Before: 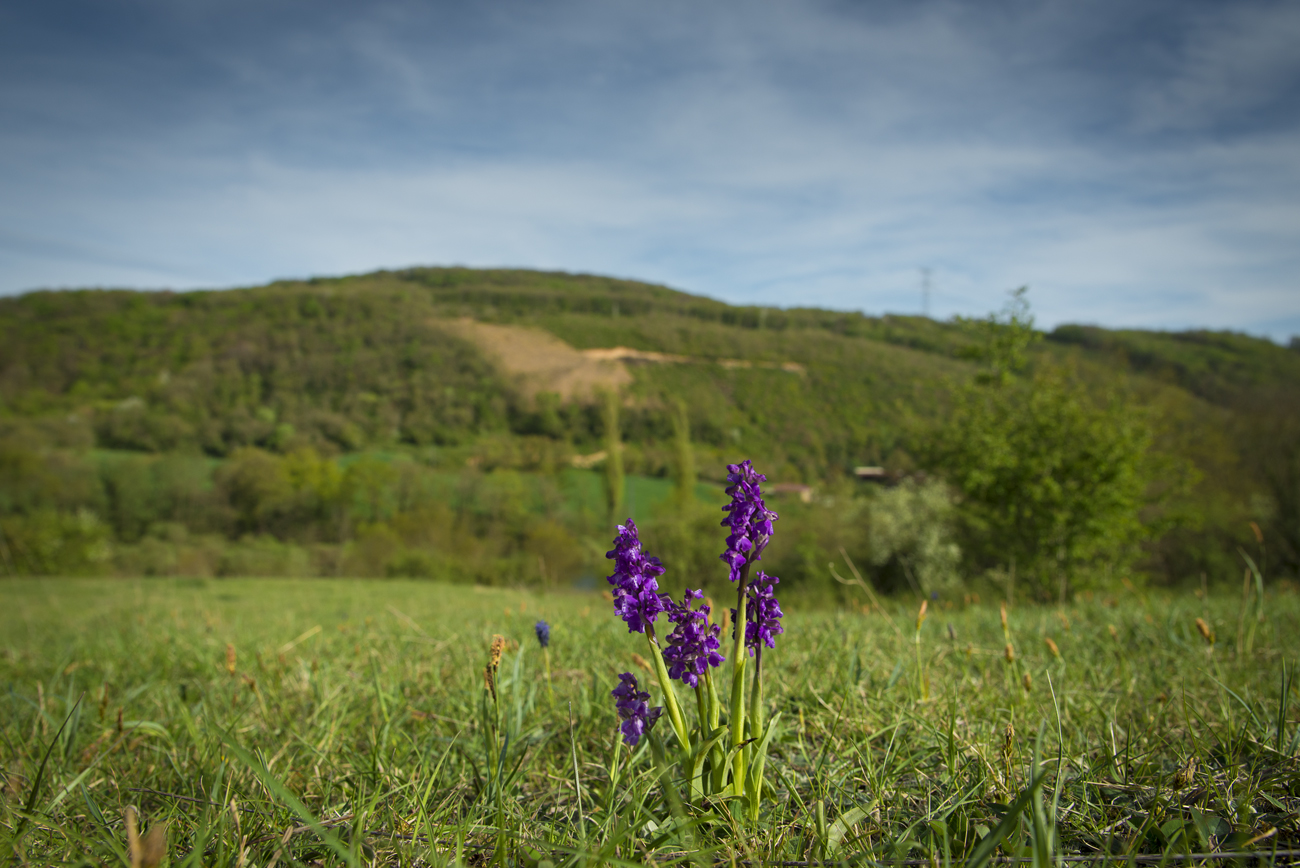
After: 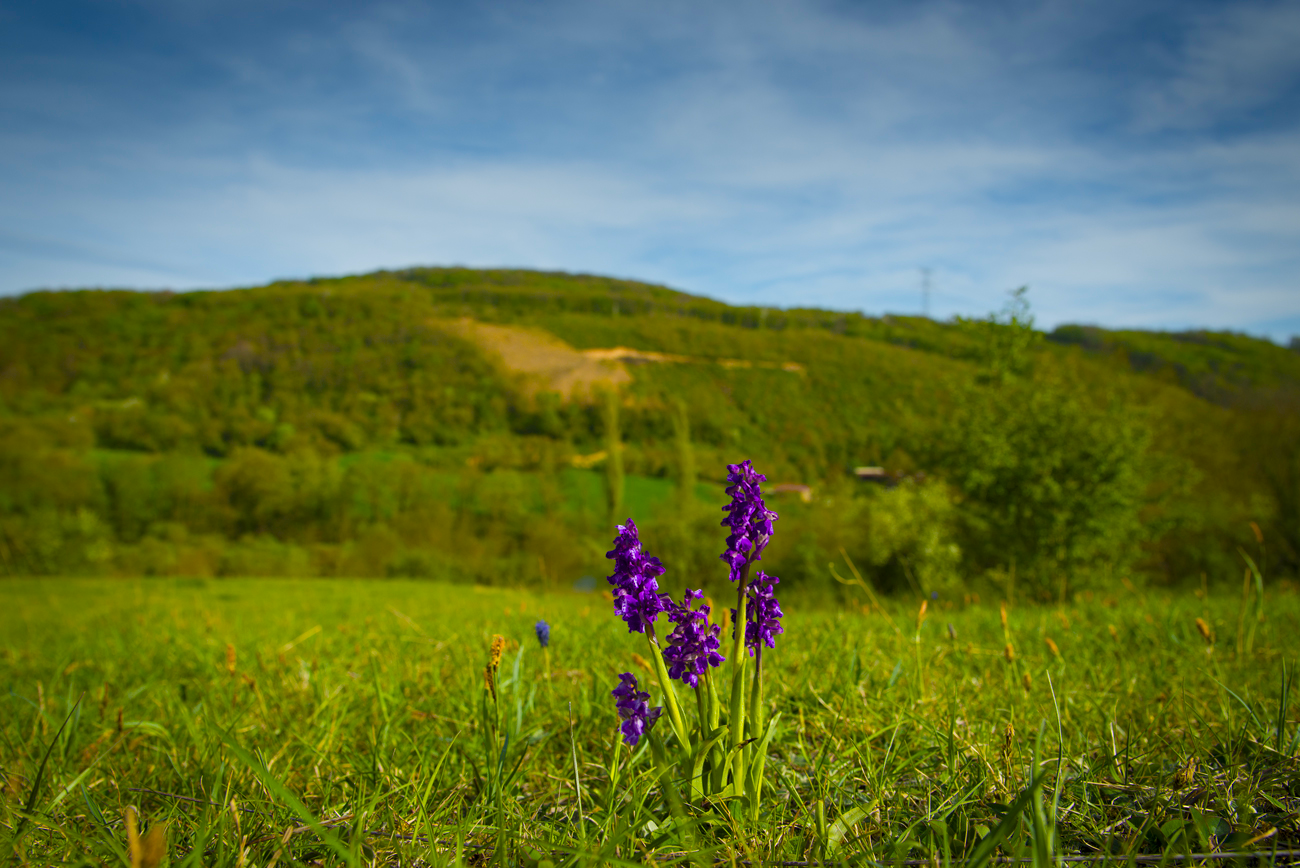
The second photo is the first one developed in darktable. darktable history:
color balance rgb: perceptual saturation grading › global saturation 36.7%, perceptual saturation grading › shadows 35.219%, global vibrance 20%
